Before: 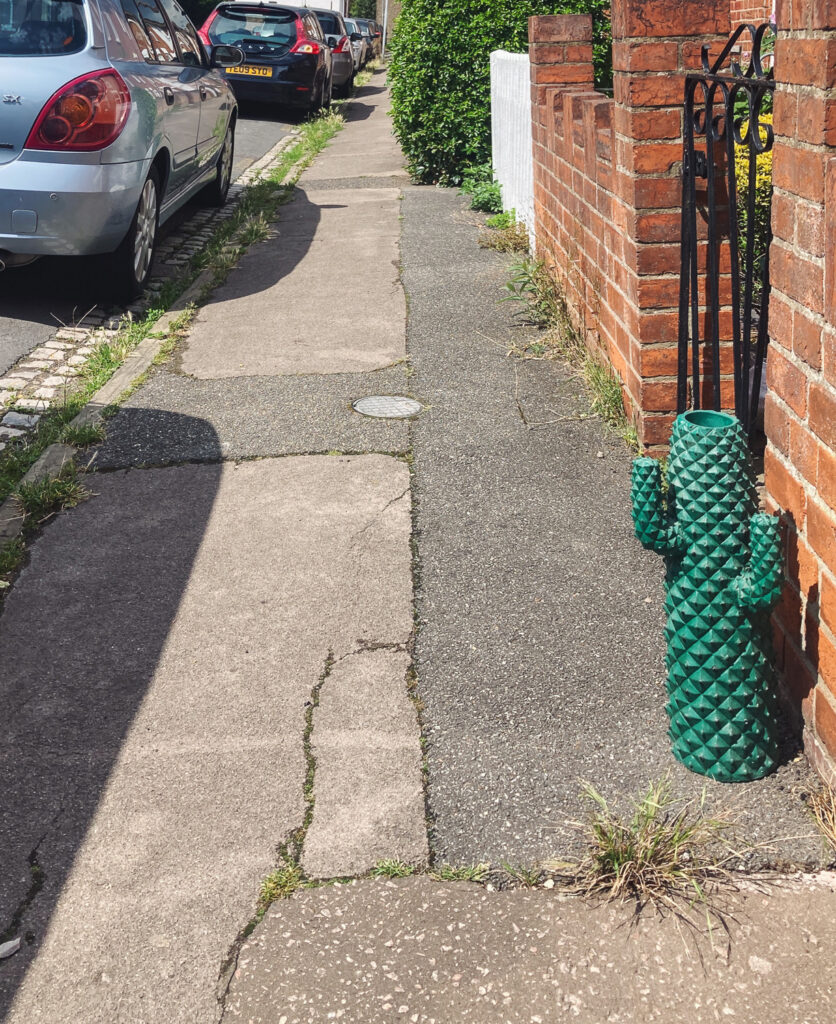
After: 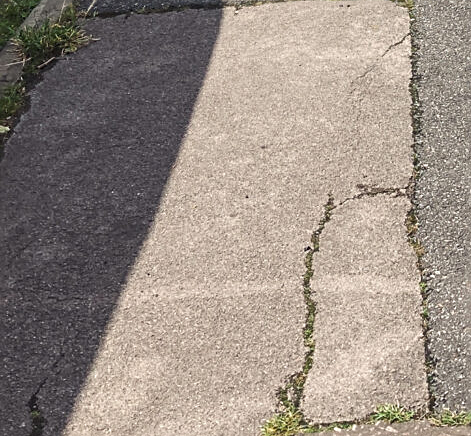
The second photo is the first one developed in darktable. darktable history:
sharpen: on, module defaults
crop: top 44.483%, right 43.593%, bottom 12.892%
